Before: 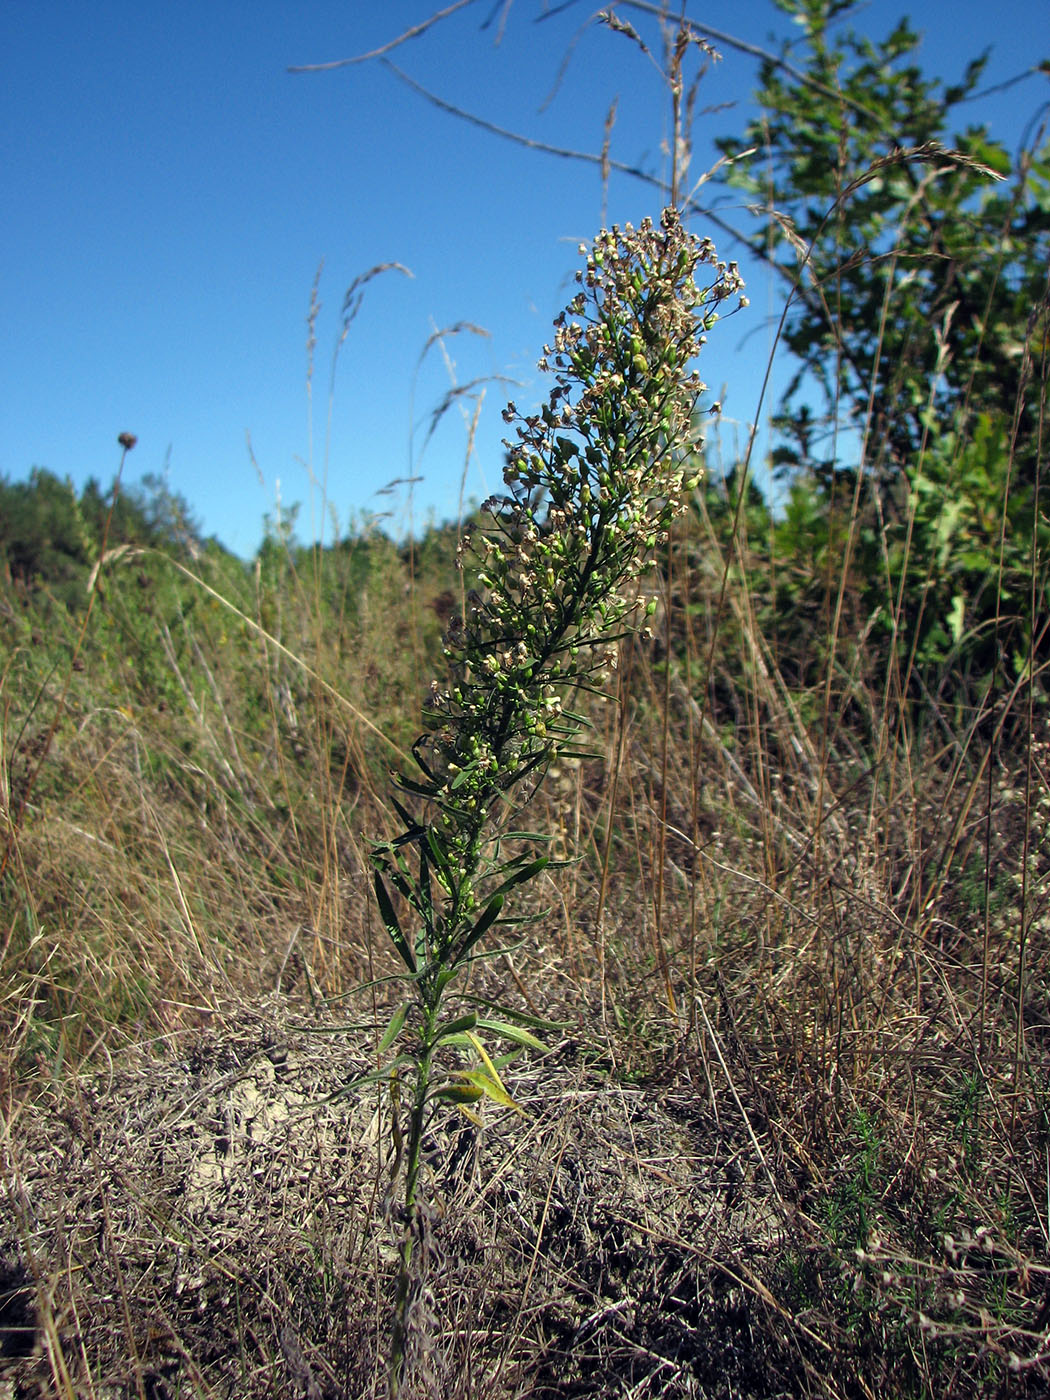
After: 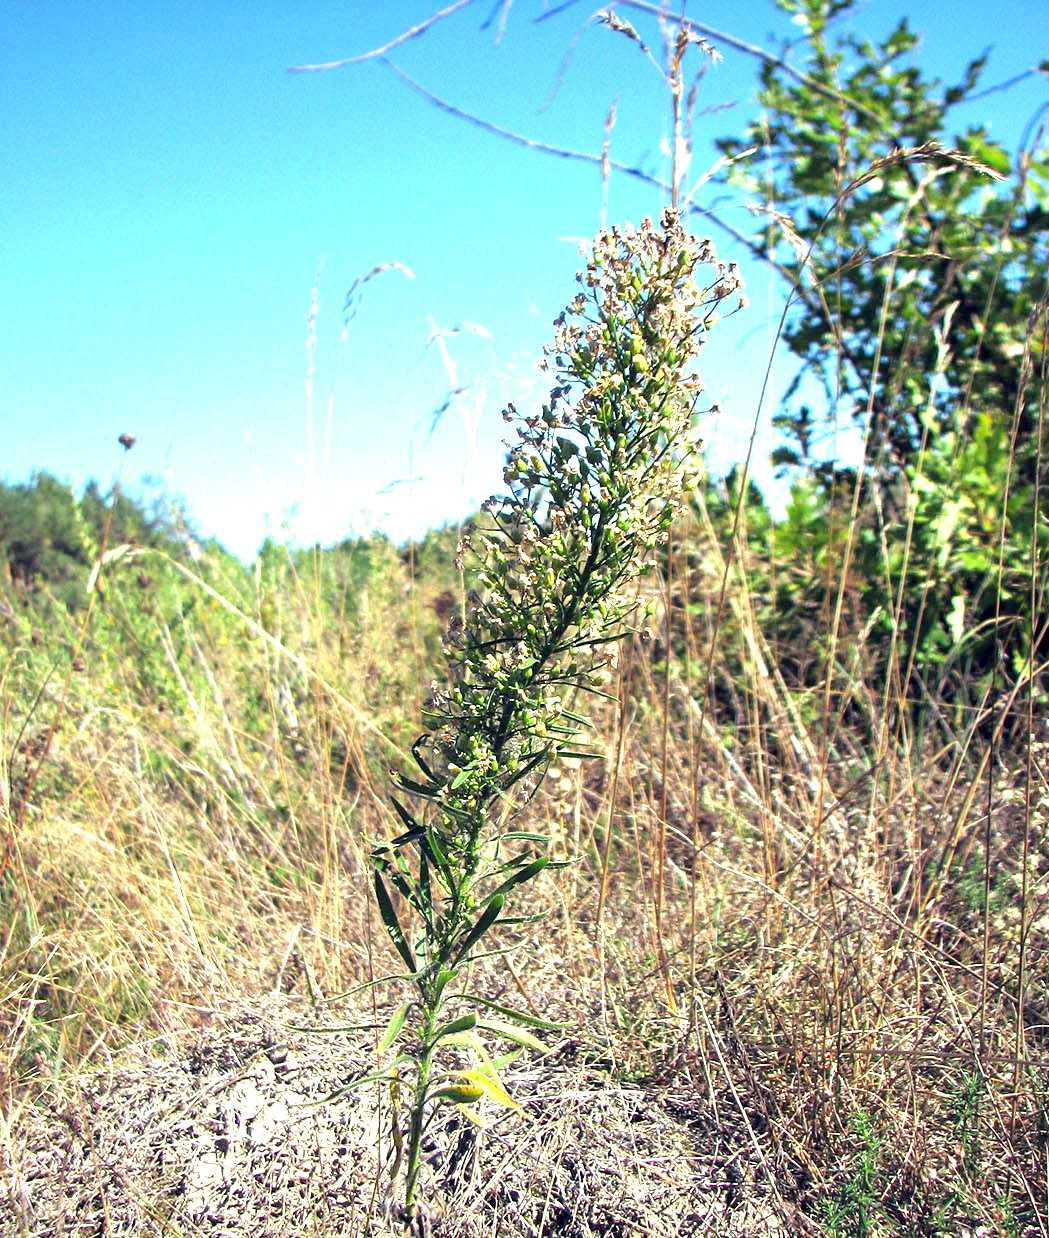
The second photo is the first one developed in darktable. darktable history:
exposure: black level correction 0.001, exposure 1.843 EV, compensate exposure bias true, compensate highlight preservation false
crop and rotate: top 0%, bottom 11.503%
